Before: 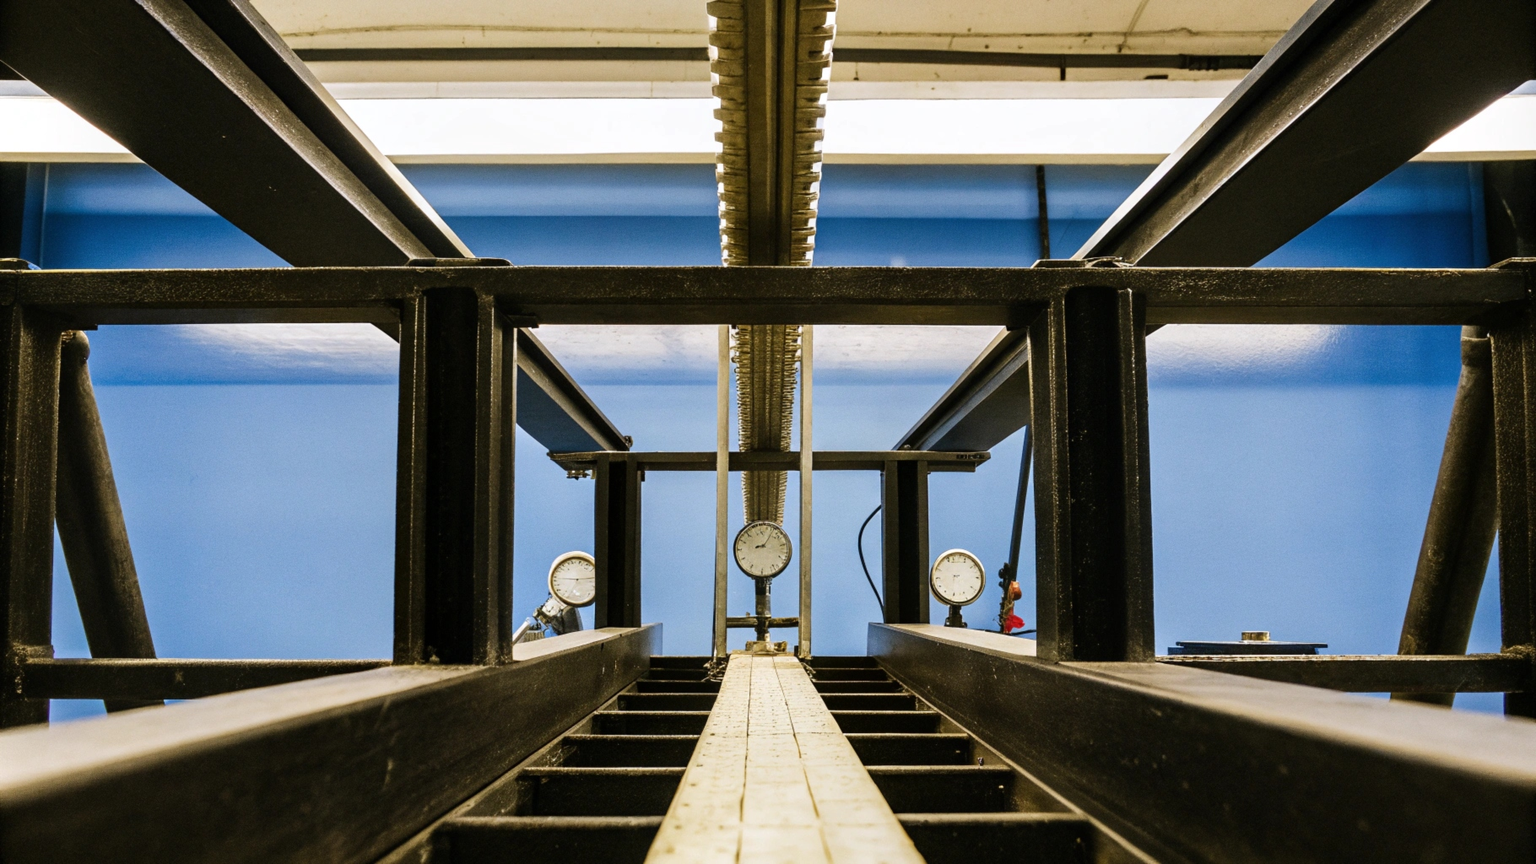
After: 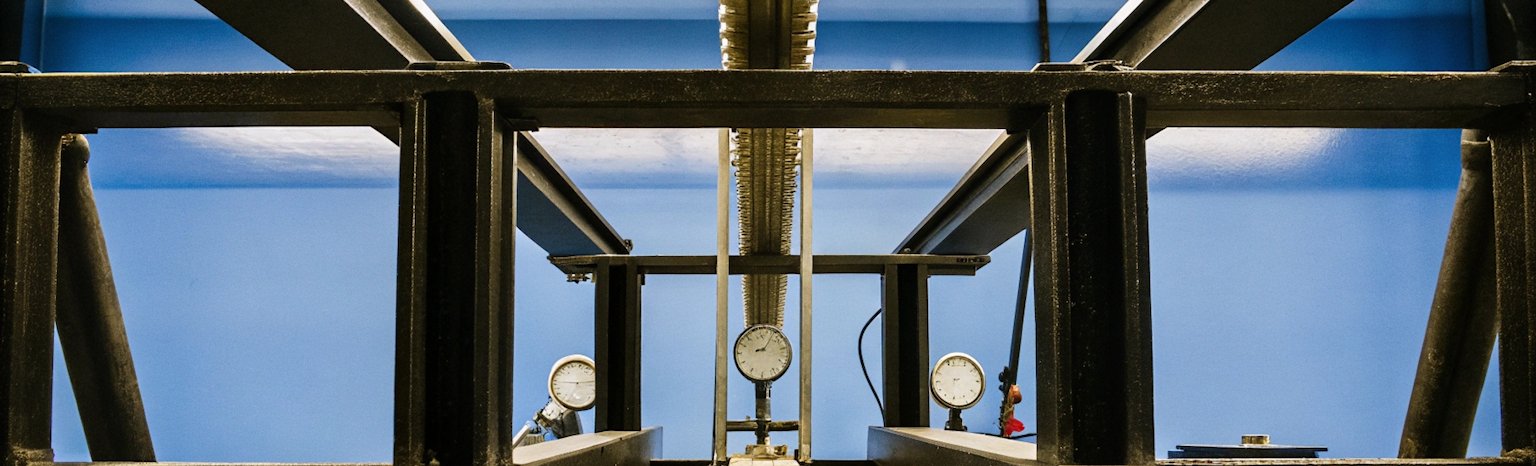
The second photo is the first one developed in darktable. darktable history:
crop and rotate: top 22.755%, bottom 23.206%
